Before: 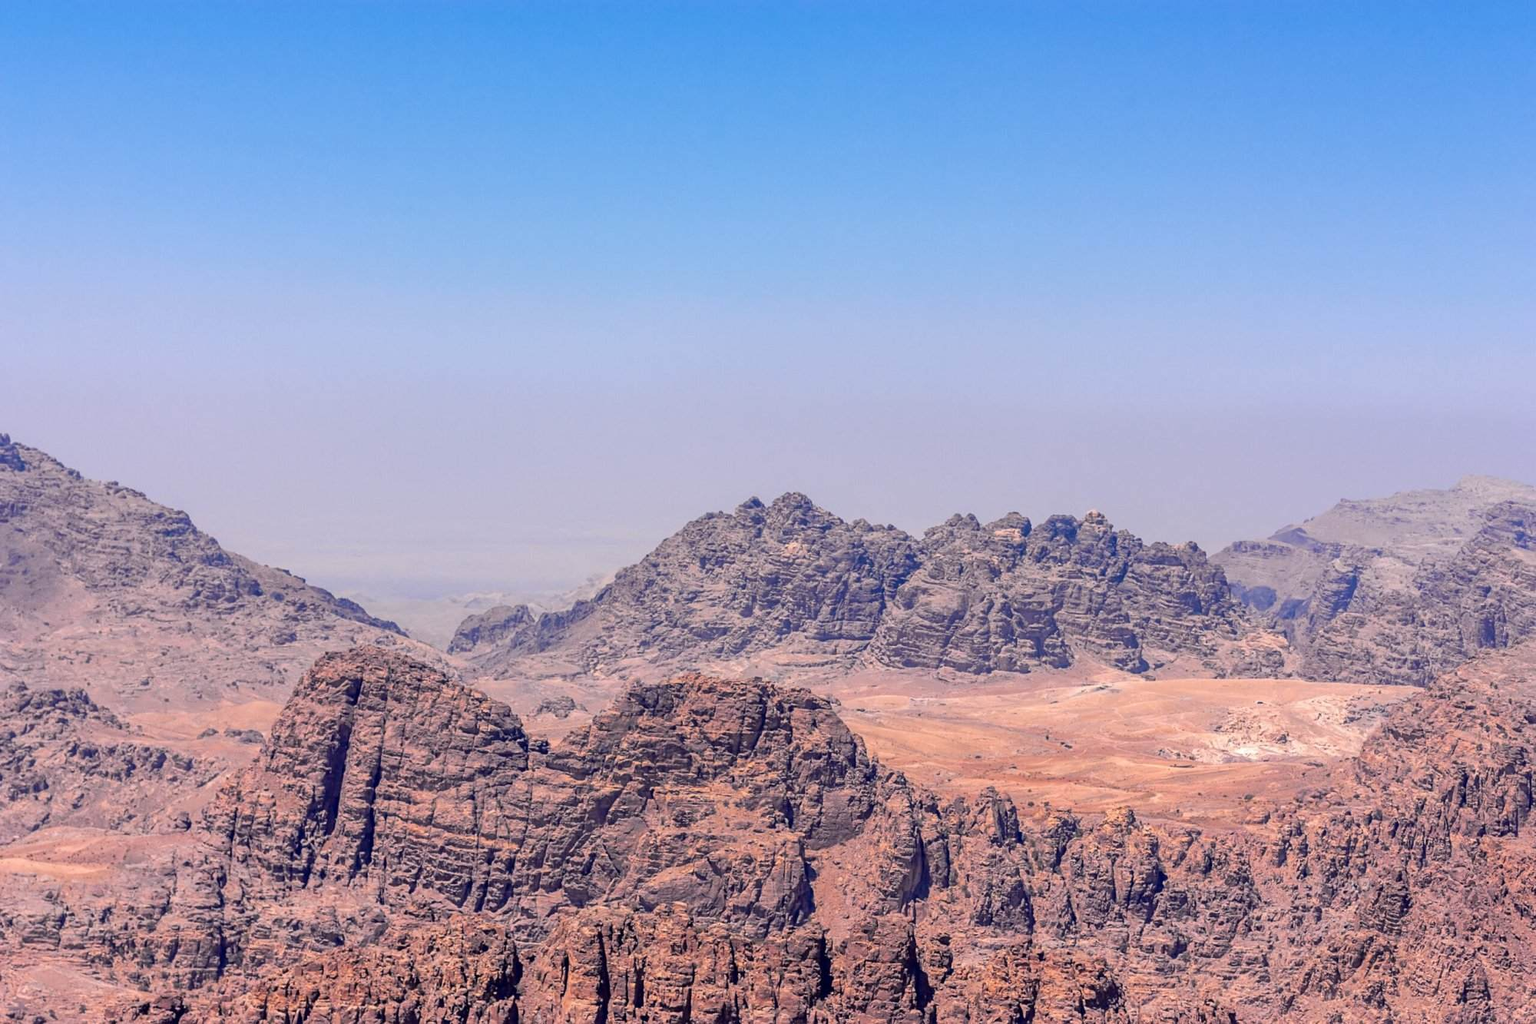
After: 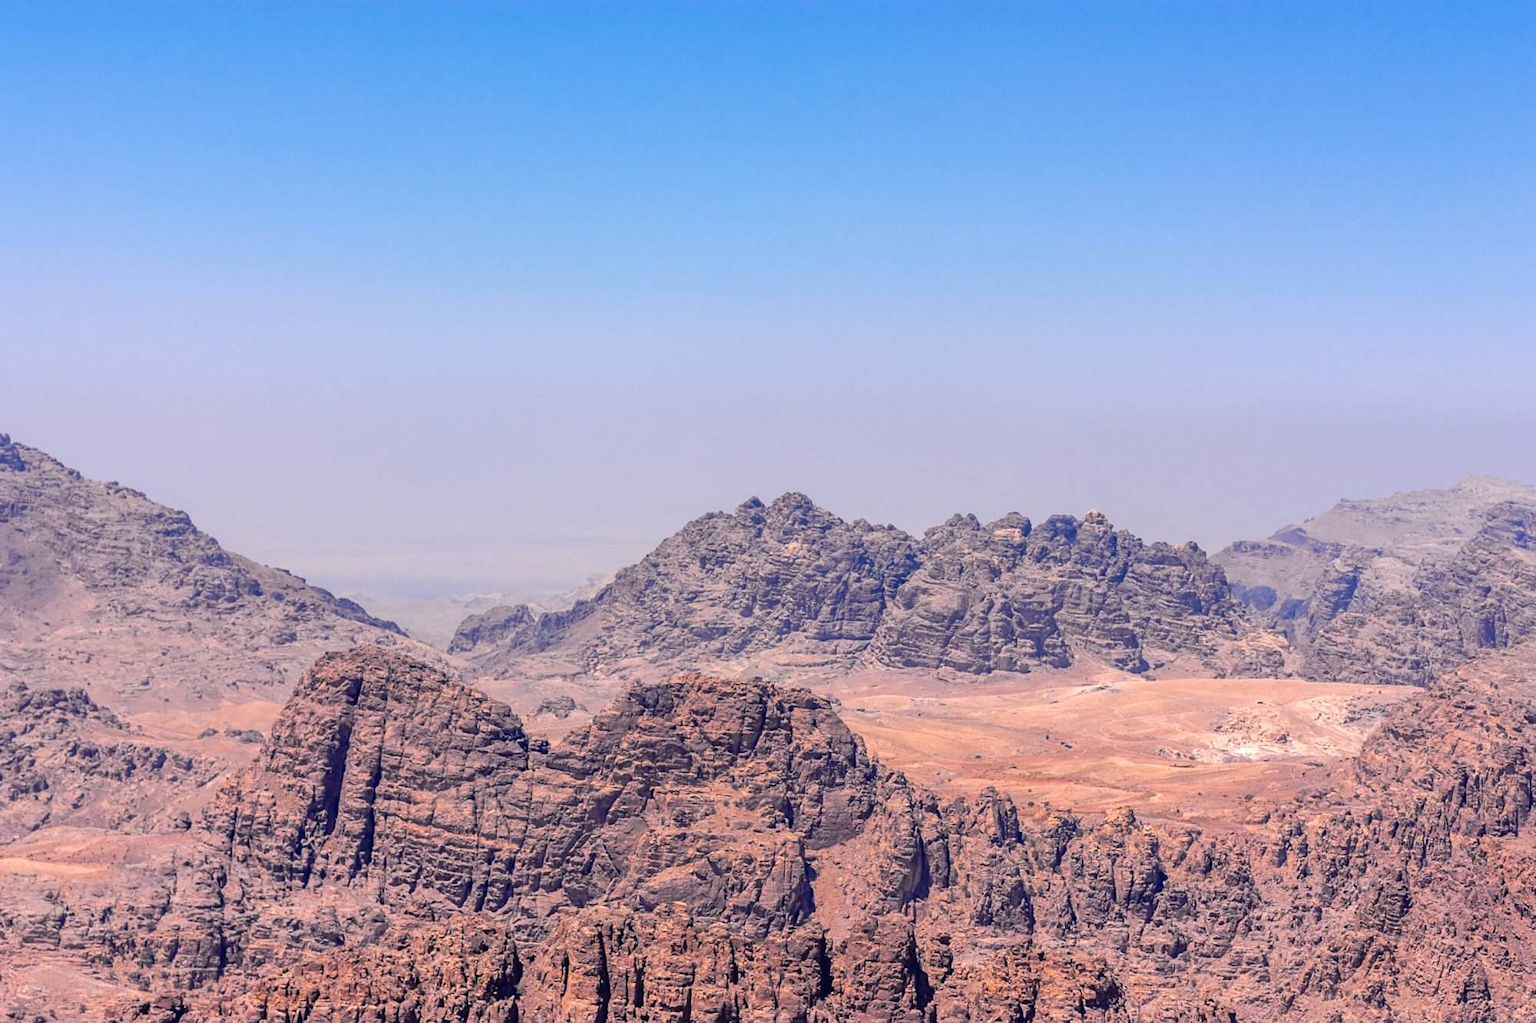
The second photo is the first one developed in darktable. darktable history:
exposure: black level correction -0.001, exposure 0.08 EV, compensate exposure bias true, compensate highlight preservation false
